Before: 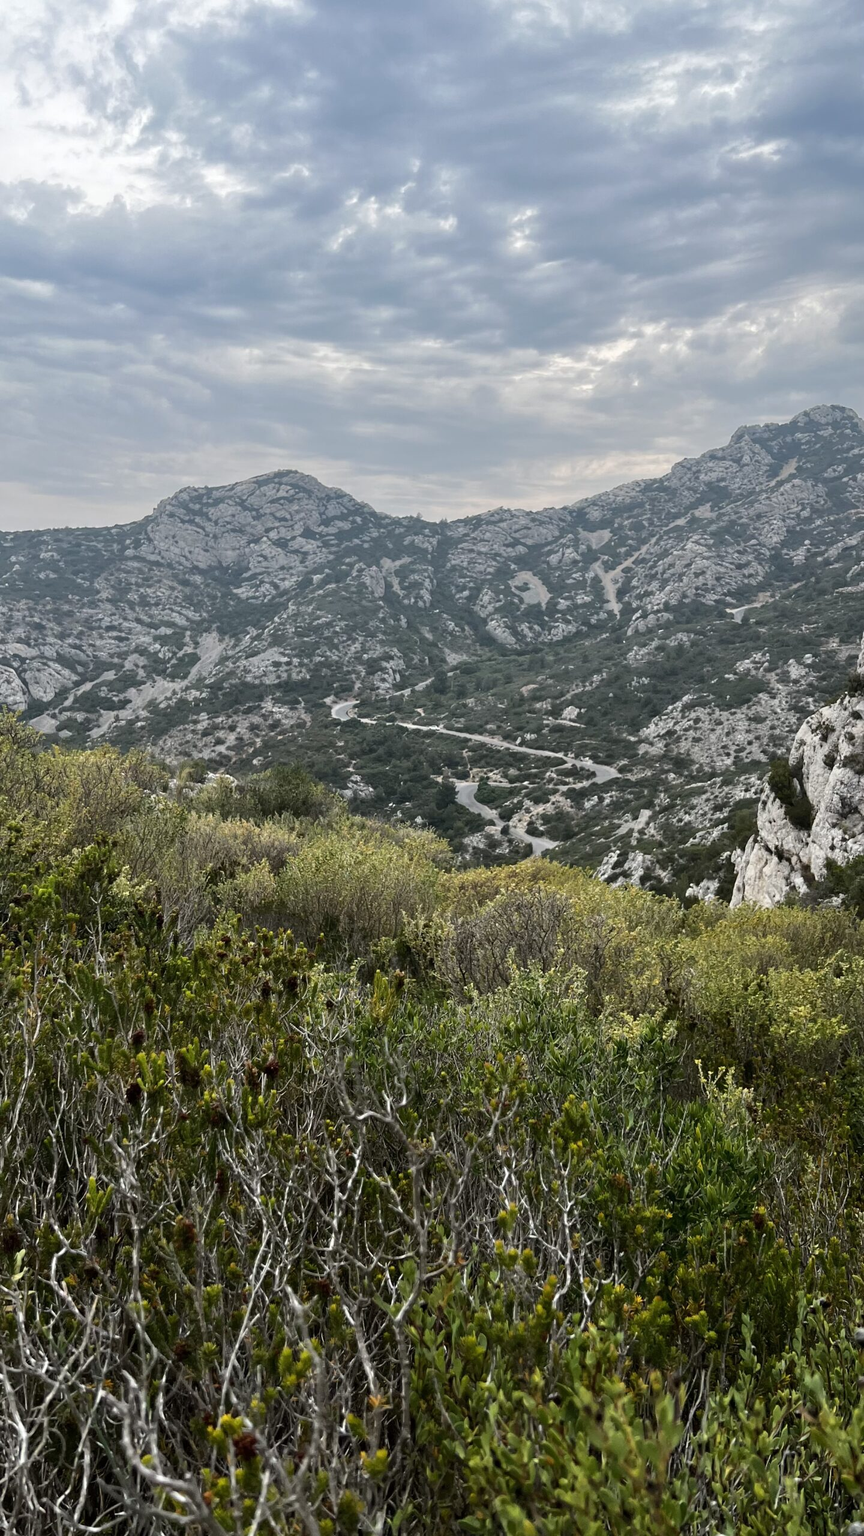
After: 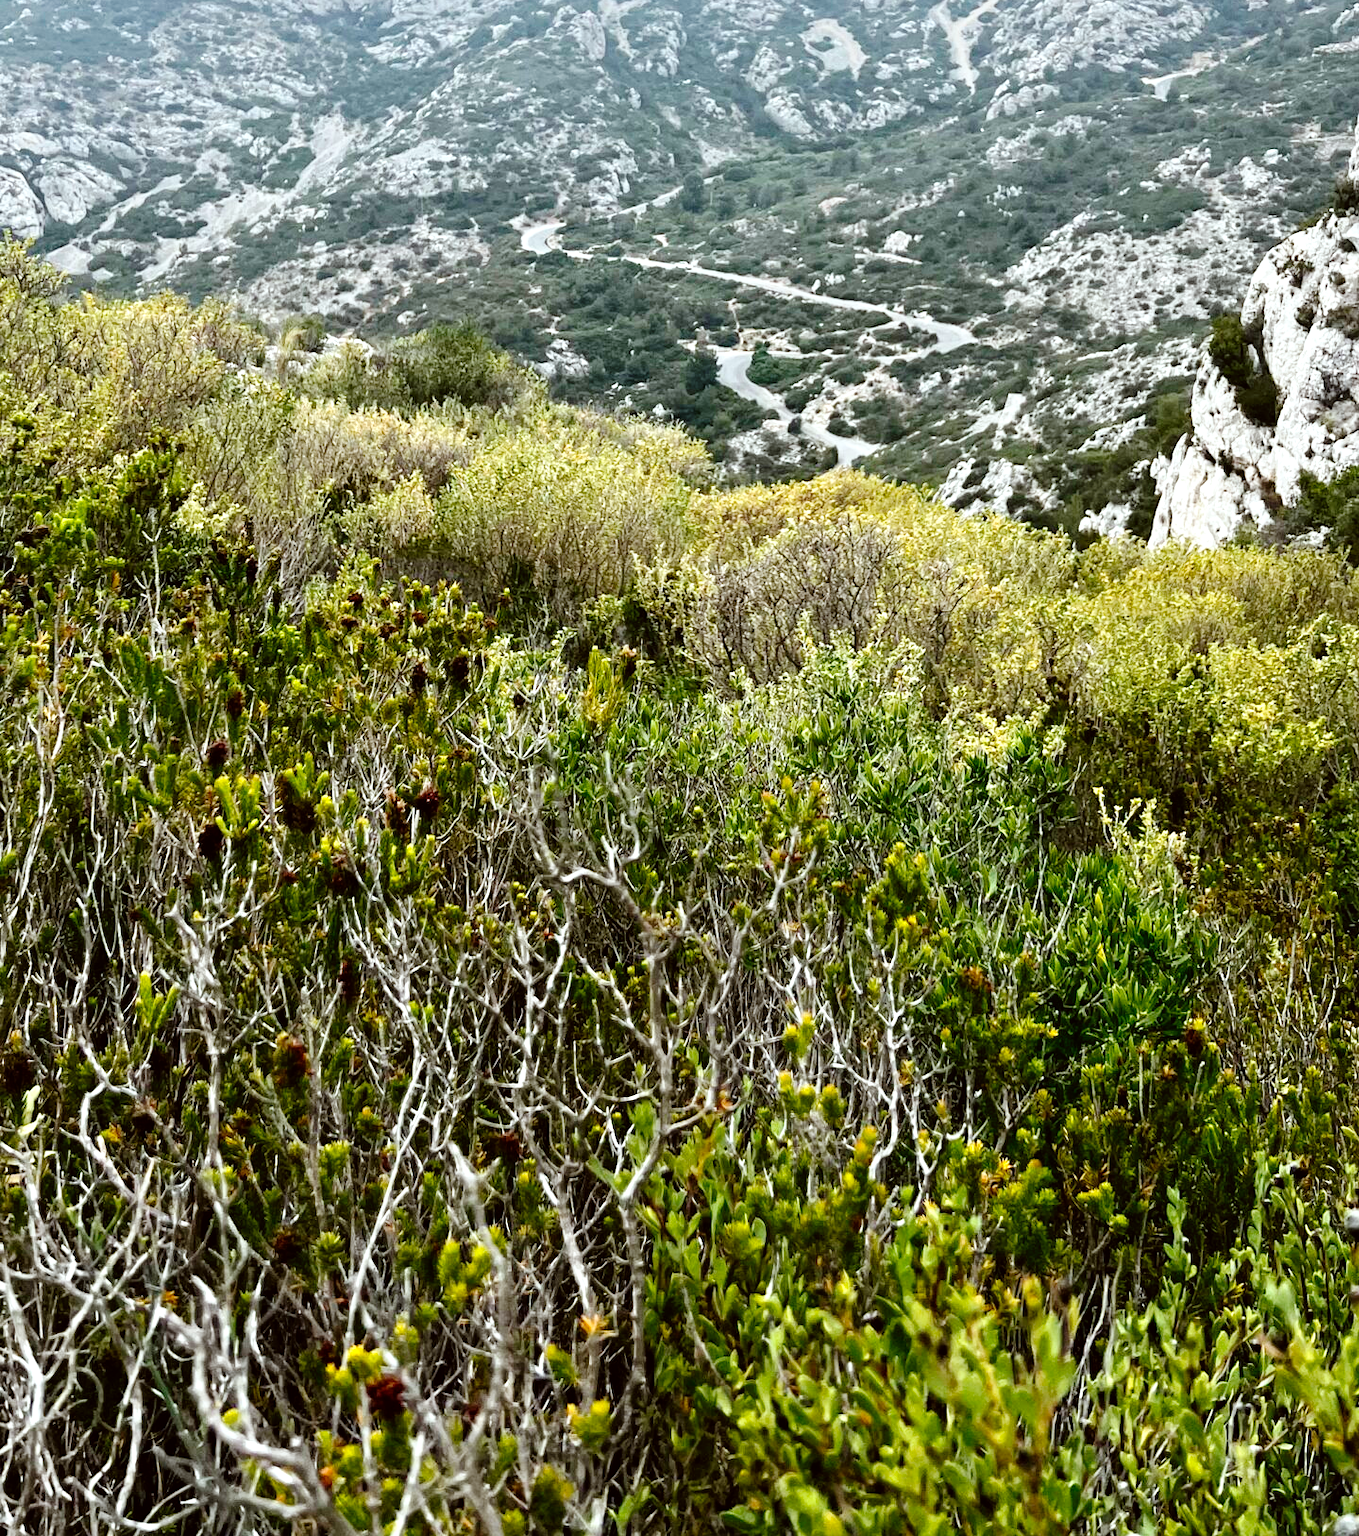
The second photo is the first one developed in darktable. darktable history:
tone curve: curves: ch0 [(0, 0) (0.003, 0) (0.011, 0.002) (0.025, 0.004) (0.044, 0.007) (0.069, 0.015) (0.1, 0.025) (0.136, 0.04) (0.177, 0.09) (0.224, 0.152) (0.277, 0.239) (0.335, 0.335) (0.399, 0.43) (0.468, 0.524) (0.543, 0.621) (0.623, 0.712) (0.709, 0.792) (0.801, 0.871) (0.898, 0.951) (1, 1)], preserve colors none
crop and rotate: top 36.435%
color correction: highlights a* -2.73, highlights b* -2.09, shadows a* 2.41, shadows b* 2.73
exposure: black level correction 0, exposure 0.877 EV, compensate exposure bias true, compensate highlight preservation false
